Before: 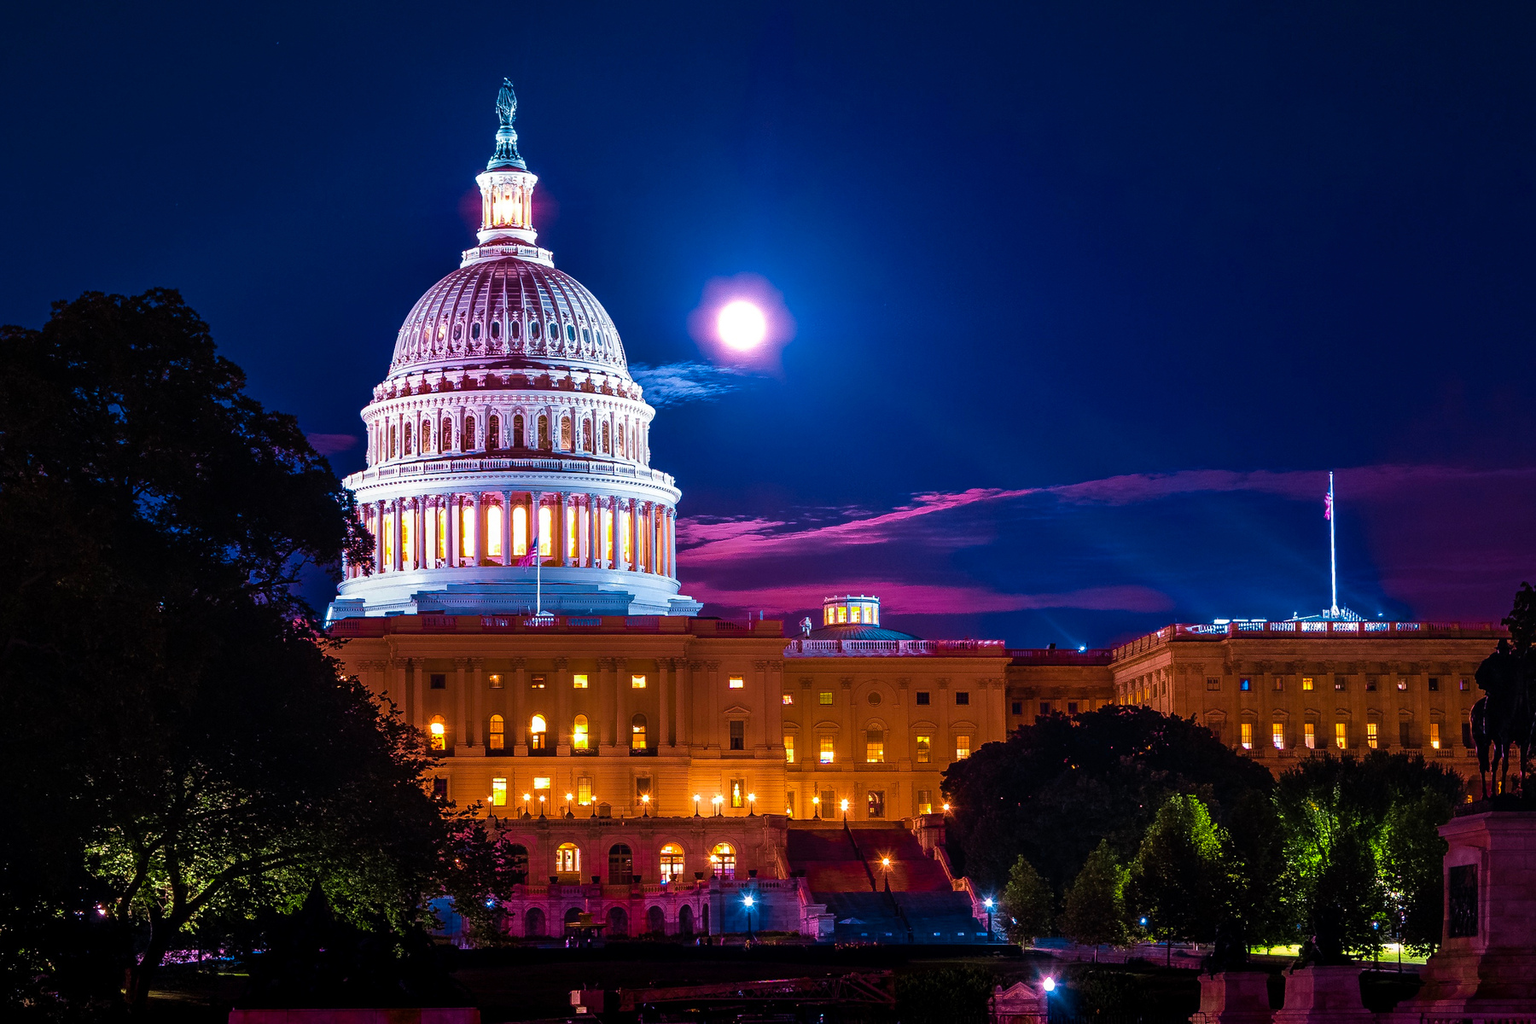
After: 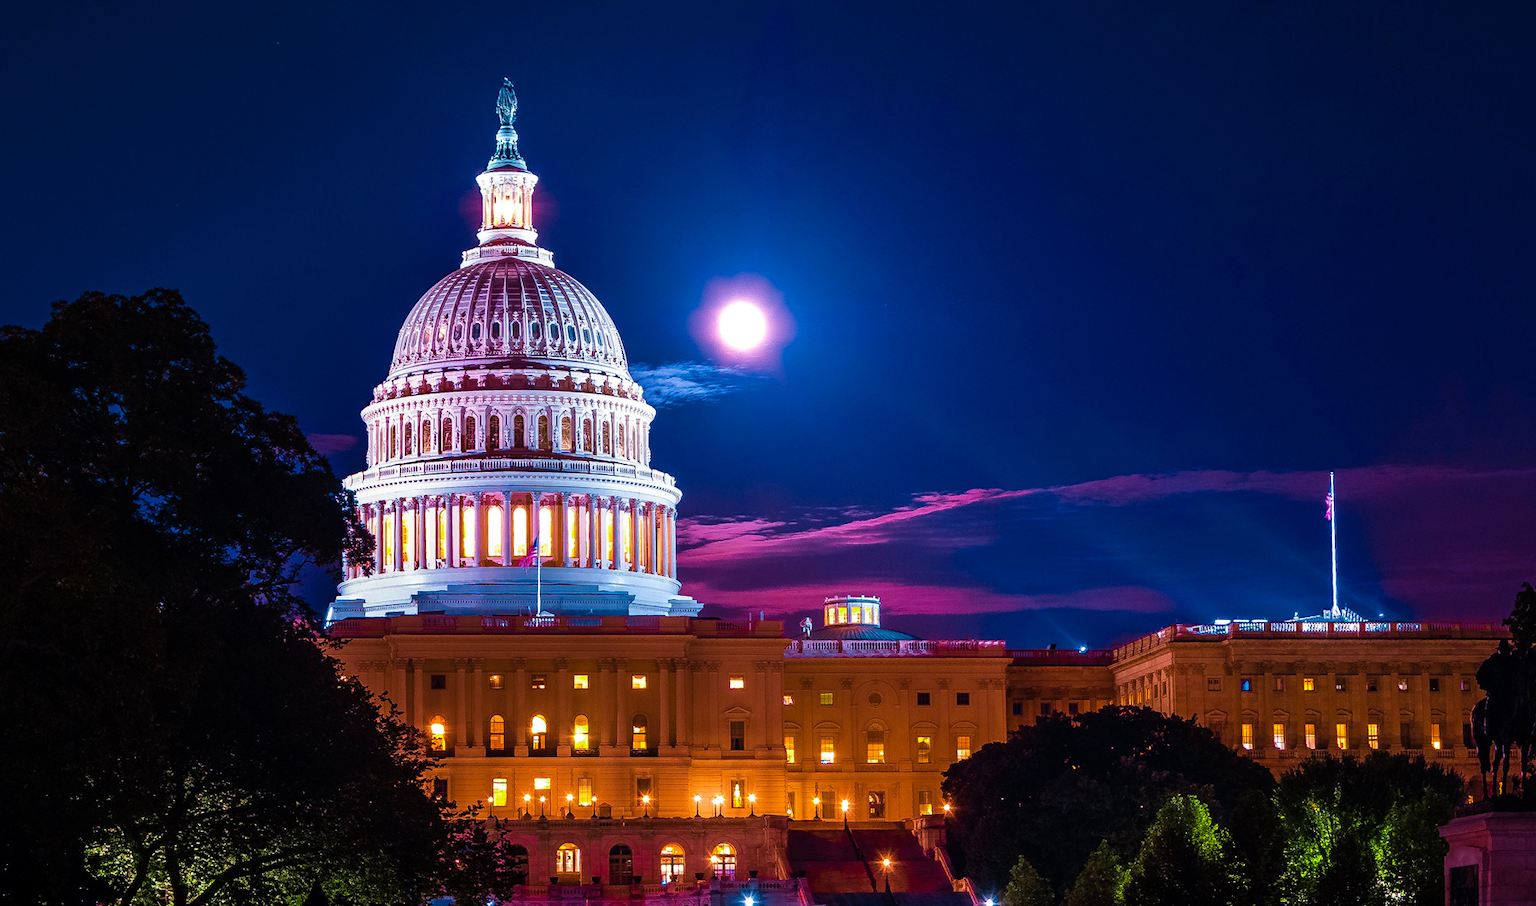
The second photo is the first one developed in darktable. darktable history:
crop and rotate: top 0%, bottom 11.487%
